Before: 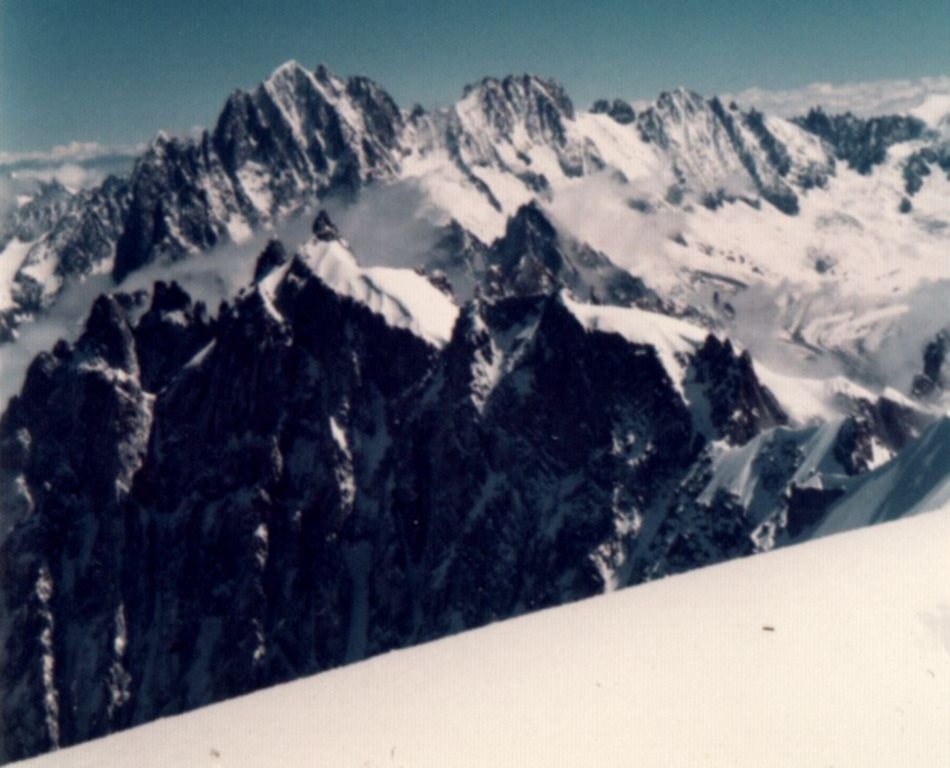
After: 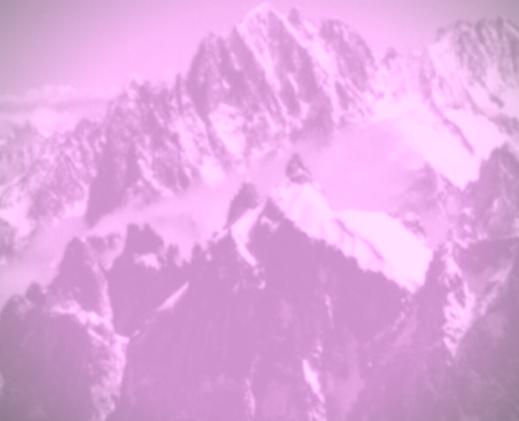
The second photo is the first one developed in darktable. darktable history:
crop and rotate: left 3.047%, top 7.509%, right 42.236%, bottom 37.598%
vignetting: on, module defaults
local contrast: highlights 100%, shadows 100%, detail 120%, midtone range 0.2
colorize: hue 331.2°, saturation 75%, source mix 30.28%, lightness 70.52%, version 1
